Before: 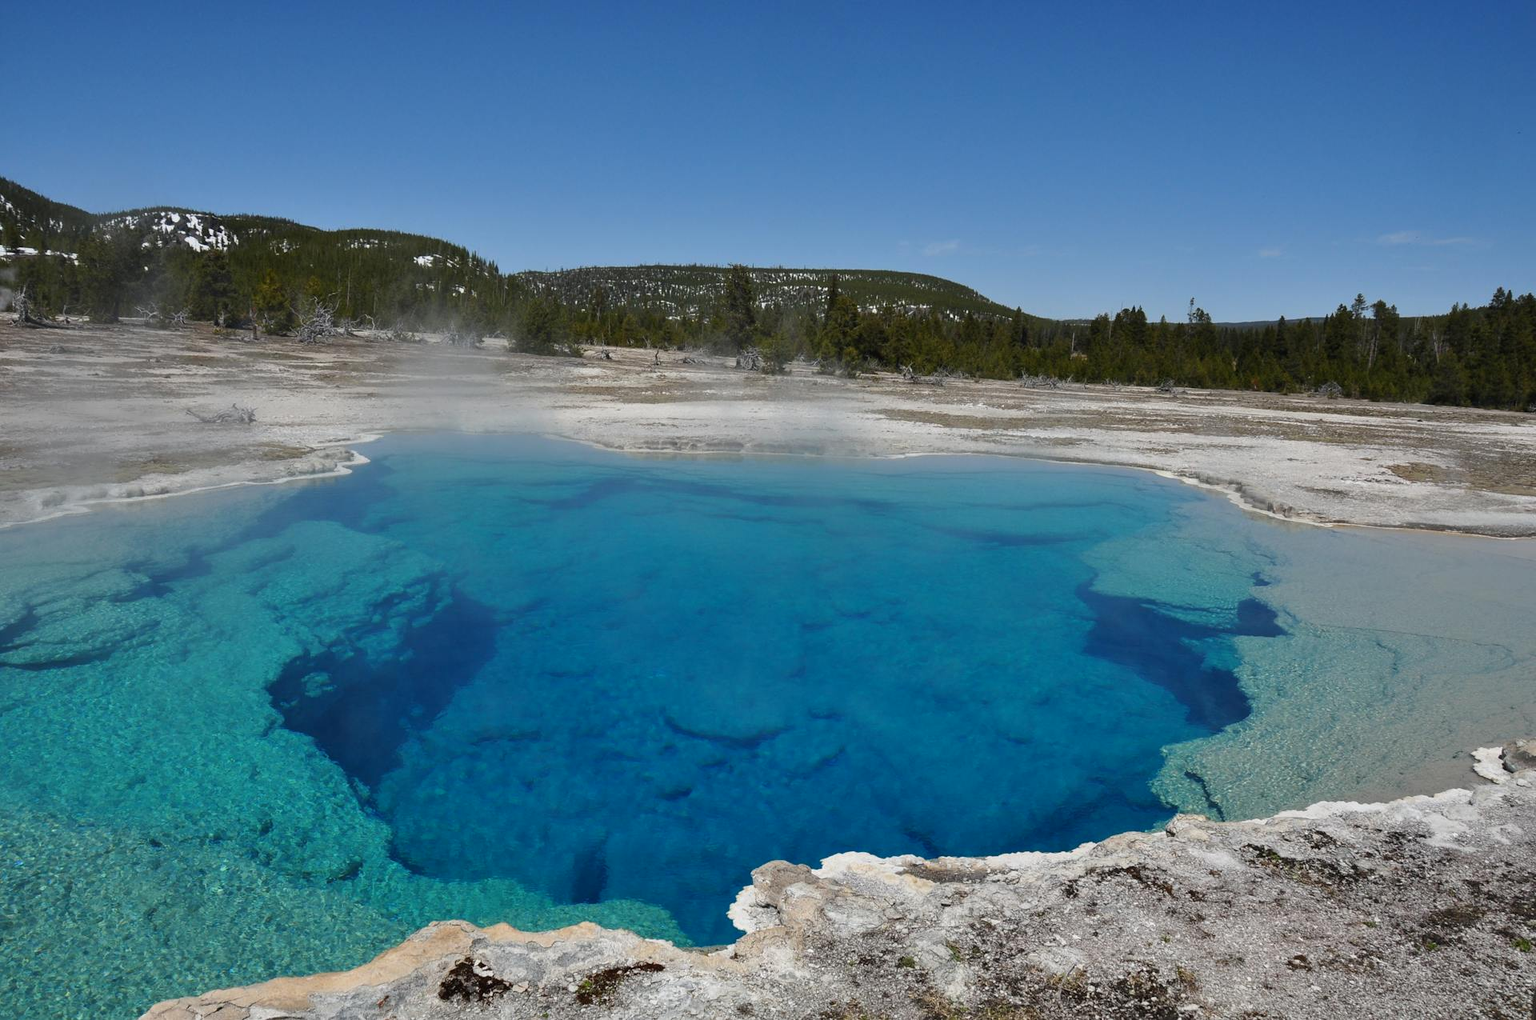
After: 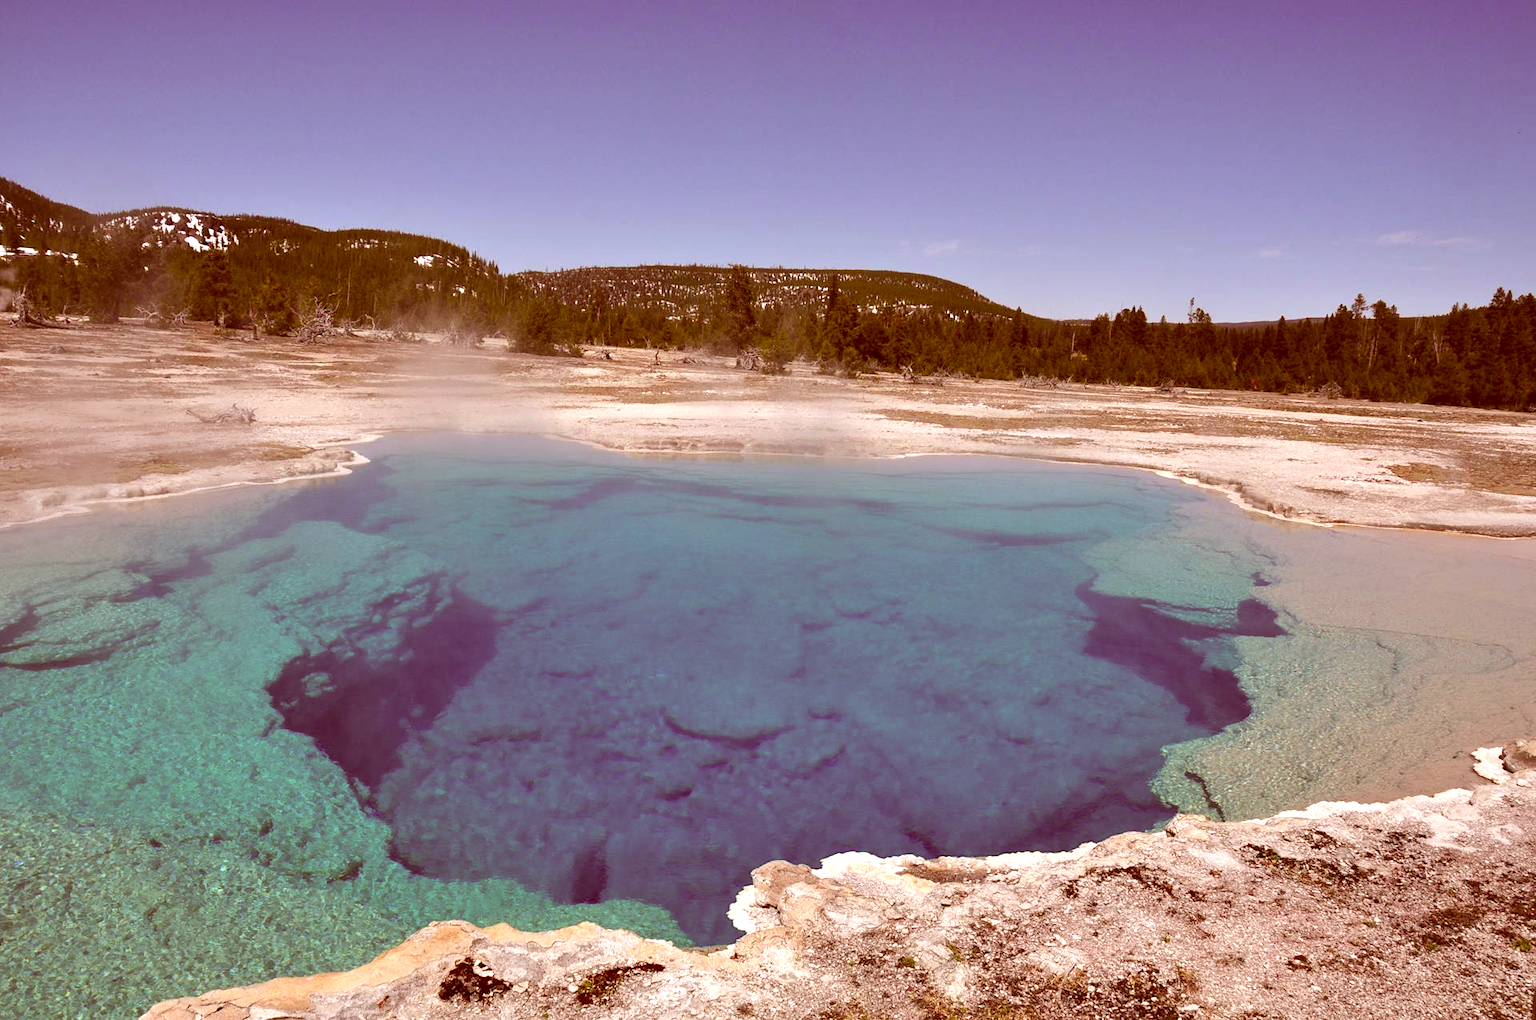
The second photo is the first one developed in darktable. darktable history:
exposure: black level correction 0.001, exposure 0.674 EV, compensate exposure bias true, compensate highlight preservation false
color correction: highlights a* 9.46, highlights b* 8.56, shadows a* 39.7, shadows b* 39.42, saturation 0.82
color balance rgb: shadows lift › luminance -9.471%, perceptual saturation grading › global saturation 25.511%, global vibrance 20%
